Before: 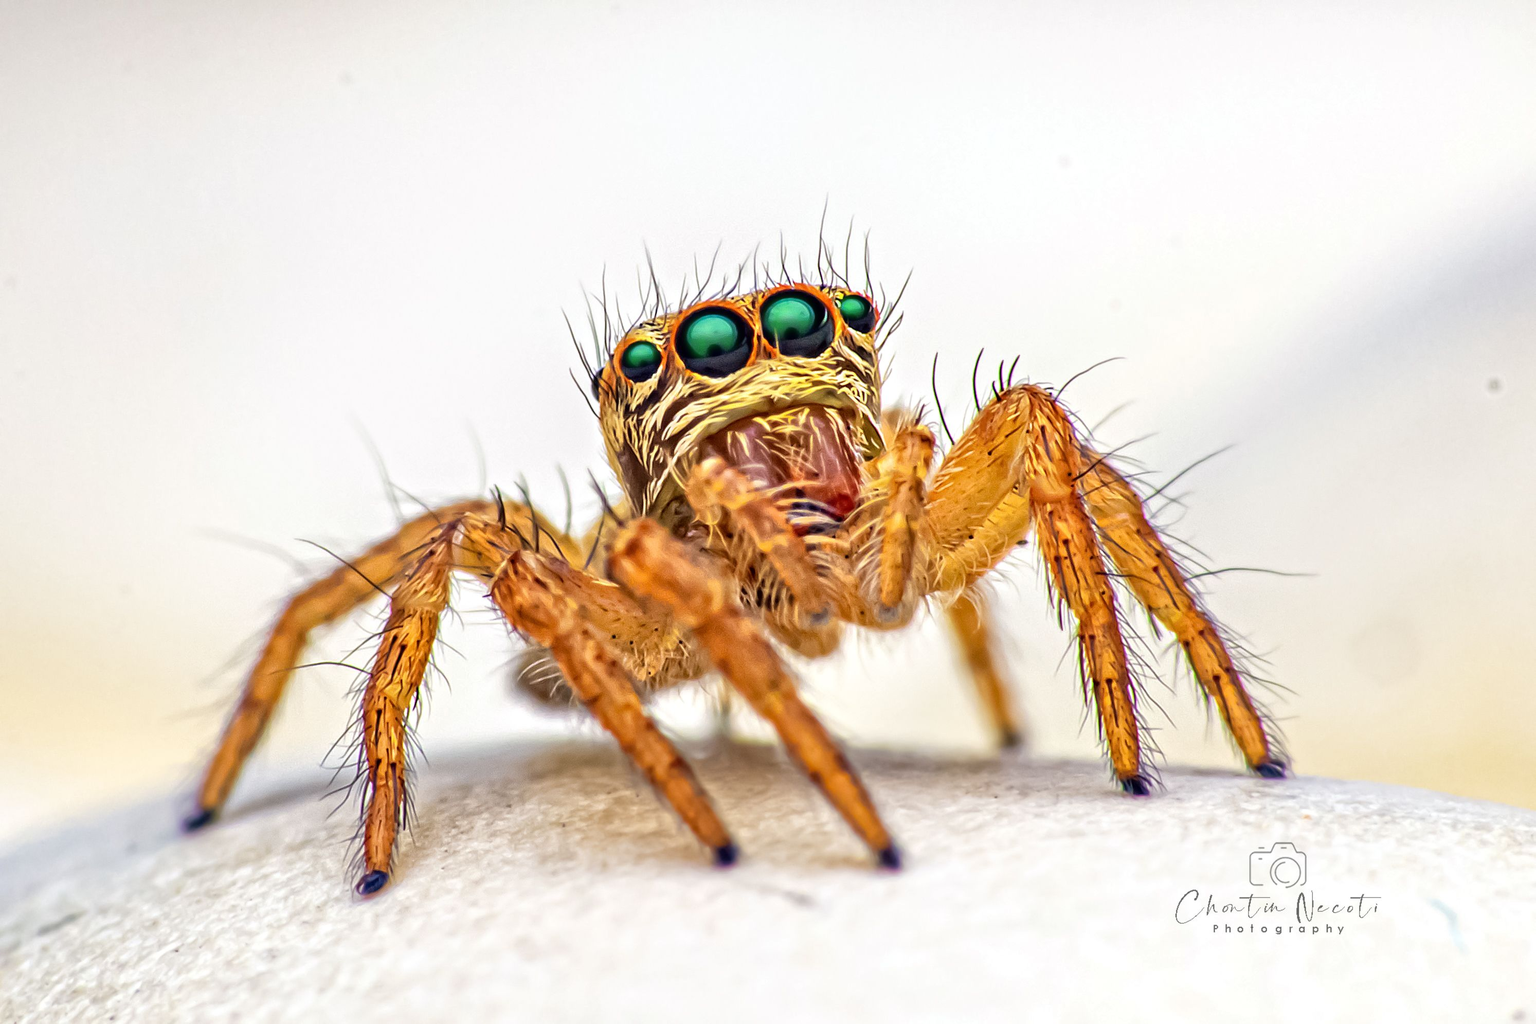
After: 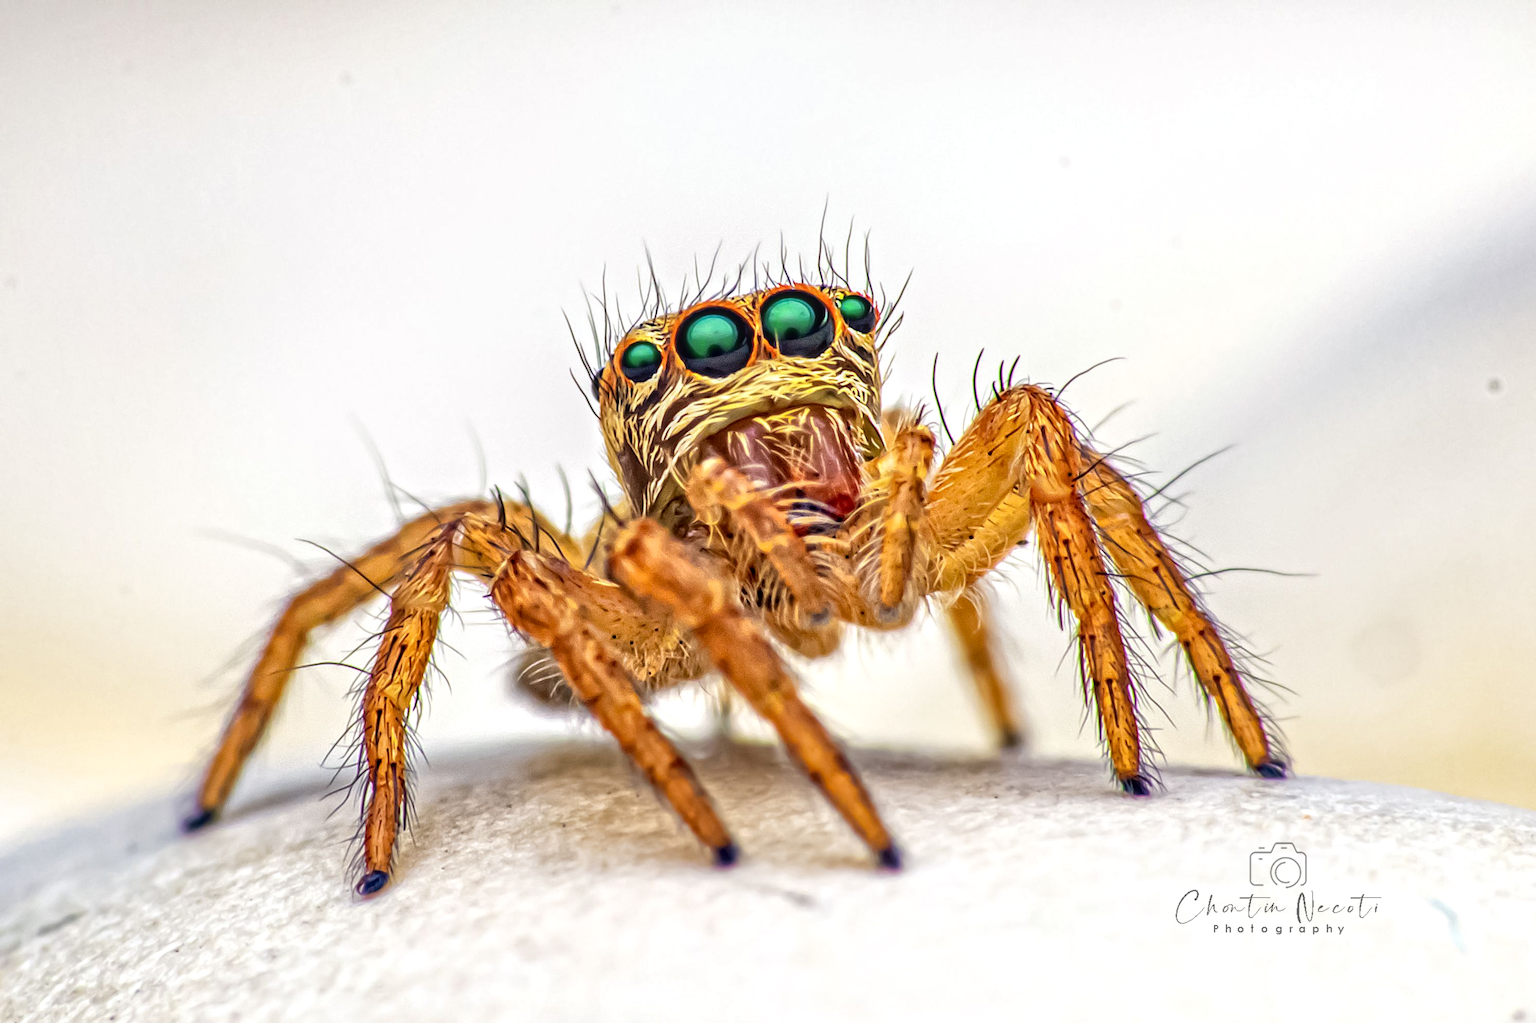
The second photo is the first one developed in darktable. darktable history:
color zones: curves: ch0 [(0, 0.5) (0.143, 0.5) (0.286, 0.5) (0.429, 0.5) (0.571, 0.5) (0.714, 0.476) (0.857, 0.5) (1, 0.5)]; ch2 [(0, 0.5) (0.143, 0.5) (0.286, 0.5) (0.429, 0.5) (0.571, 0.5) (0.714, 0.487) (0.857, 0.5) (1, 0.5)], mix 99.94%
local contrast: on, module defaults
